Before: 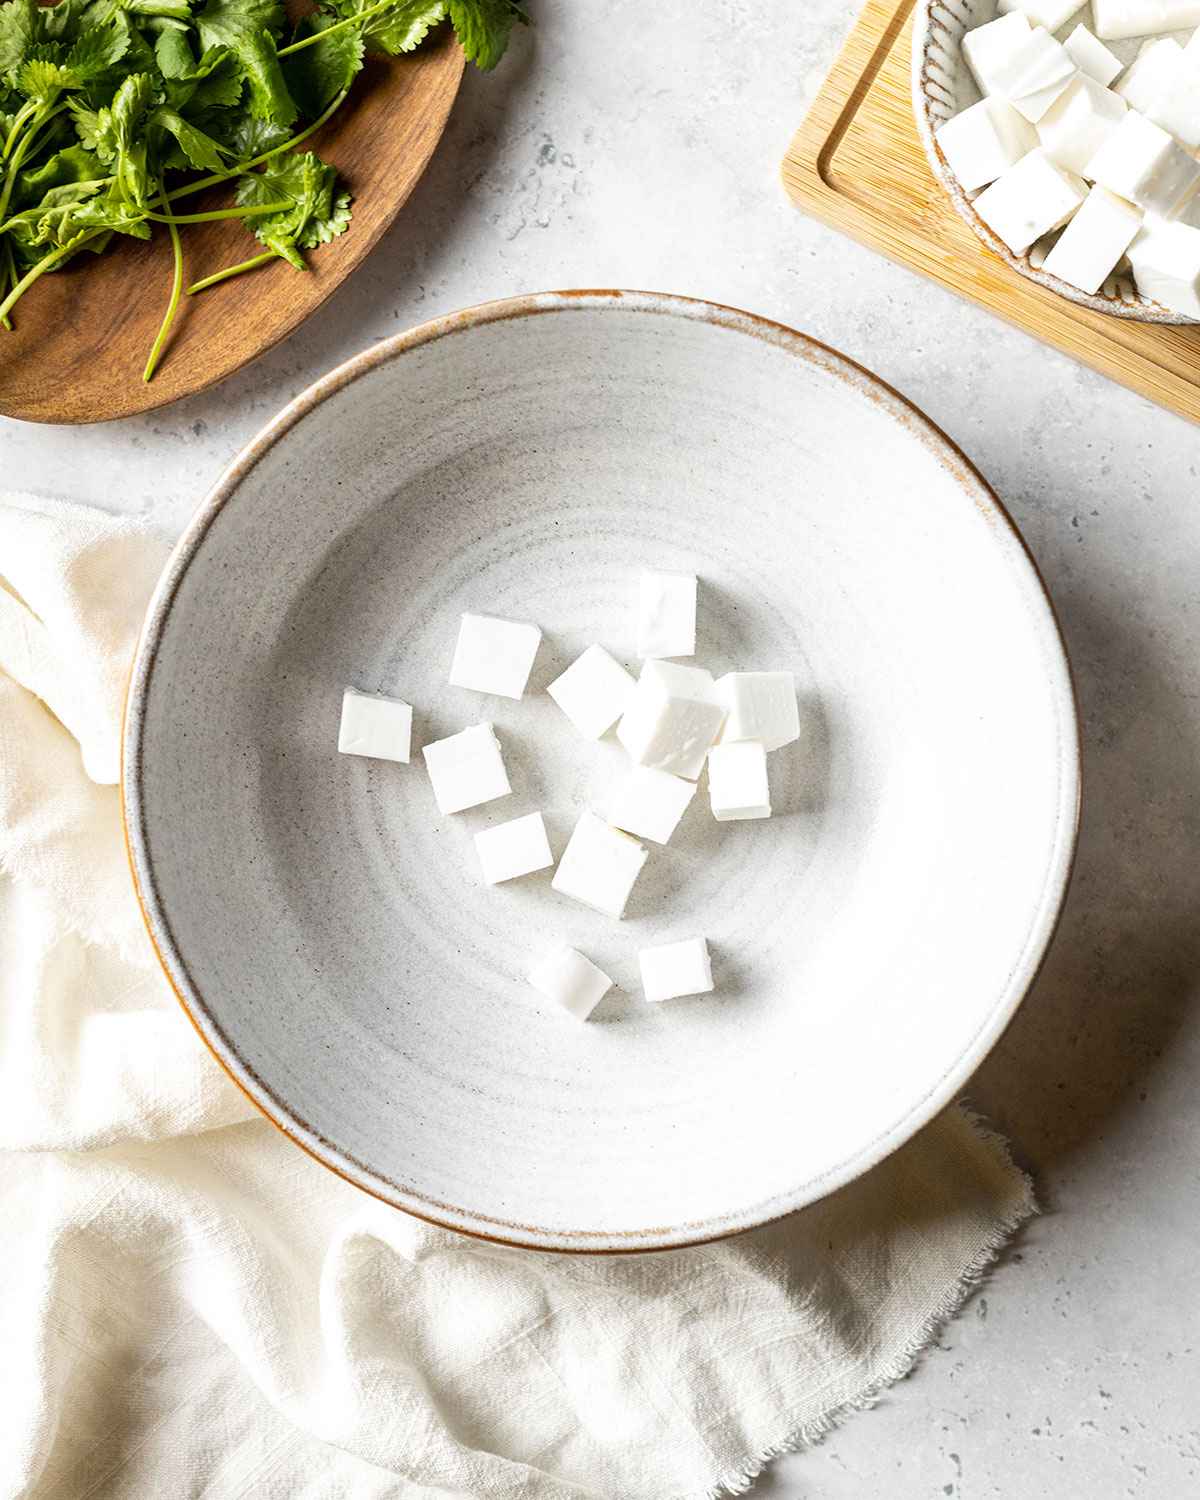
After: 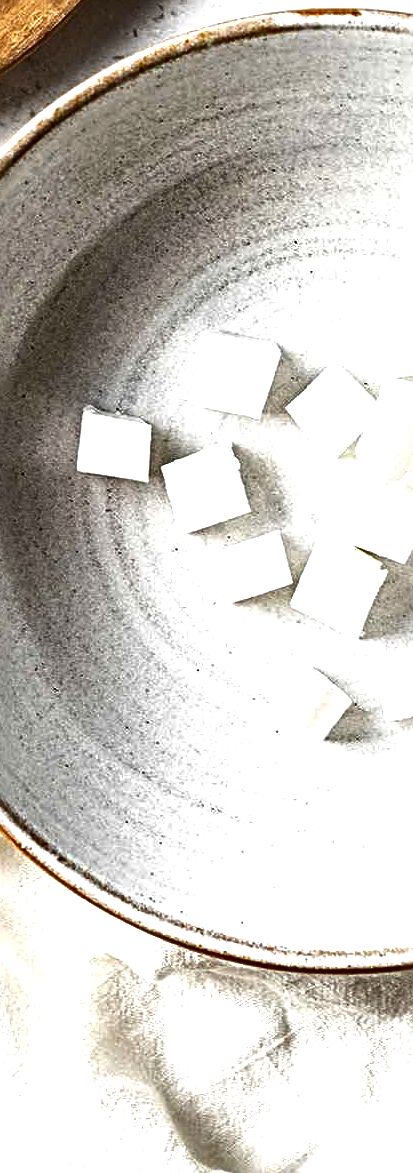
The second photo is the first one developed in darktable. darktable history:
sharpen: radius 4.893
exposure: black level correction -0.002, exposure 0.544 EV, compensate highlight preservation false
crop and rotate: left 21.802%, top 18.781%, right 43.76%, bottom 2.976%
contrast brightness saturation: brightness -0.532
